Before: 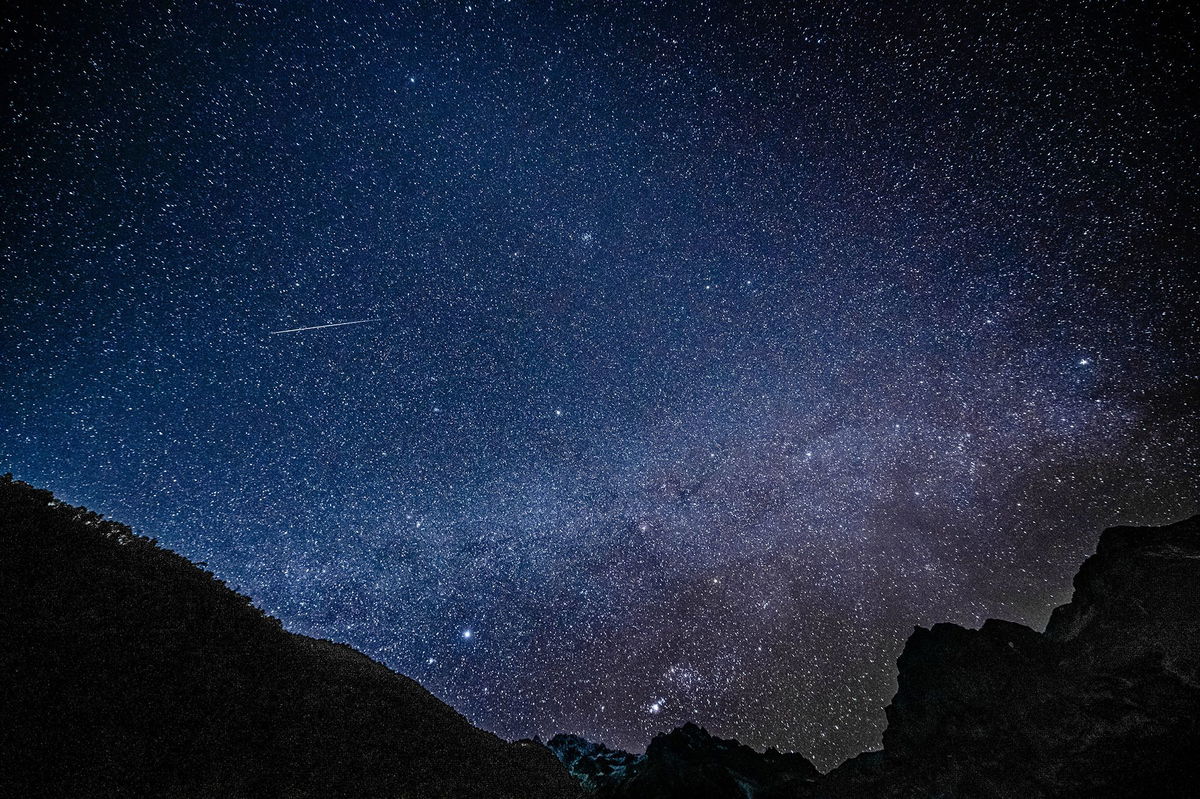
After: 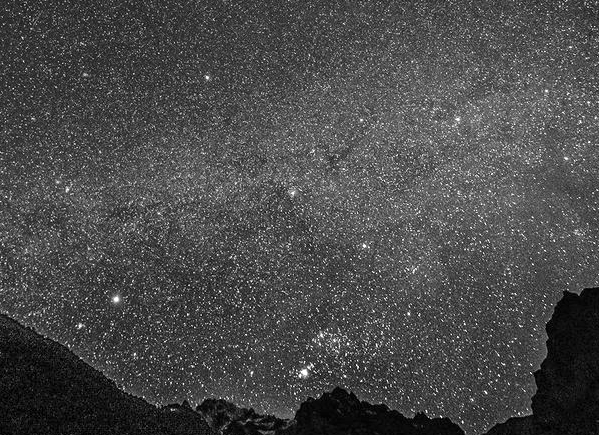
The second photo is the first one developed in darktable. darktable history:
exposure: black level correction 0, exposure 0.895 EV, compensate highlight preservation false
crop: left 29.266%, top 42.007%, right 20.816%, bottom 3.506%
color zones: curves: ch0 [(0.002, 0.593) (0.143, 0.417) (0.285, 0.541) (0.455, 0.289) (0.608, 0.327) (0.727, 0.283) (0.869, 0.571) (1, 0.603)]; ch1 [(0, 0) (0.143, 0) (0.286, 0) (0.429, 0) (0.571, 0) (0.714, 0) (0.857, 0)]
